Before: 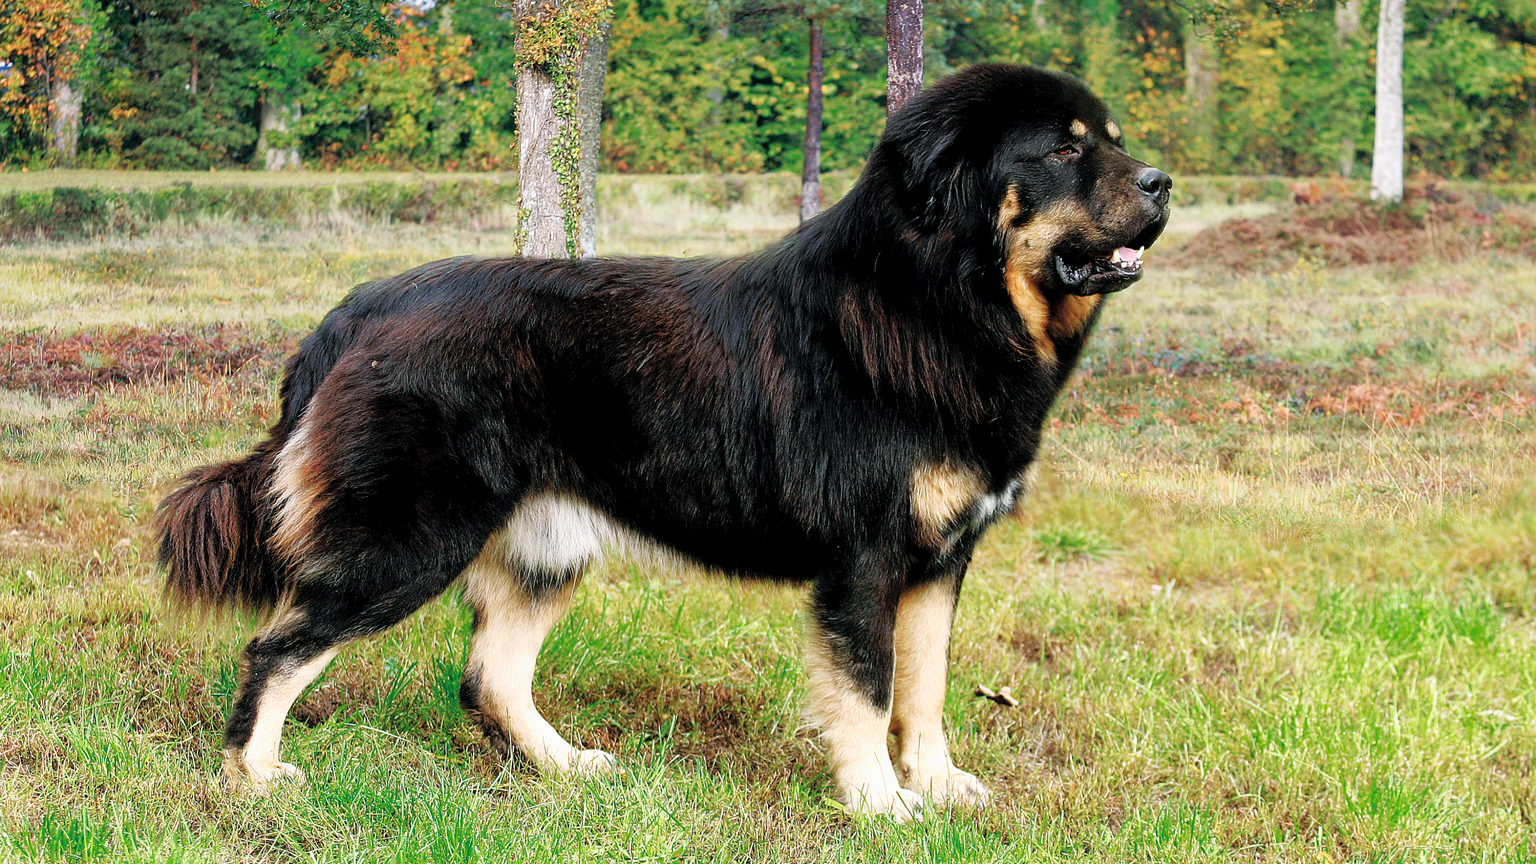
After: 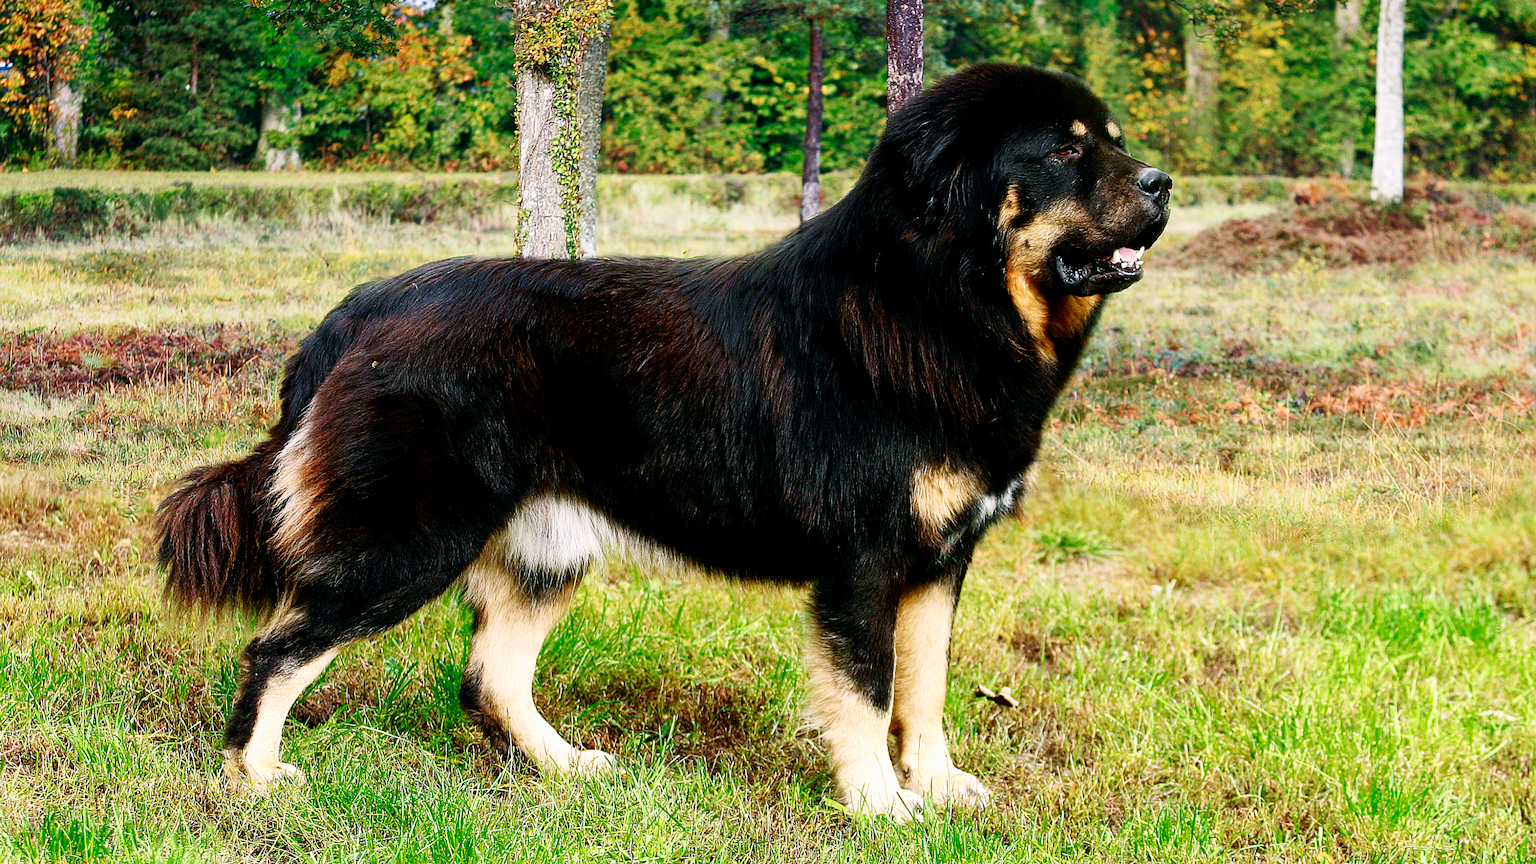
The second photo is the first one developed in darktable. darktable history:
contrast brightness saturation: contrast 0.208, brightness -0.114, saturation 0.215
